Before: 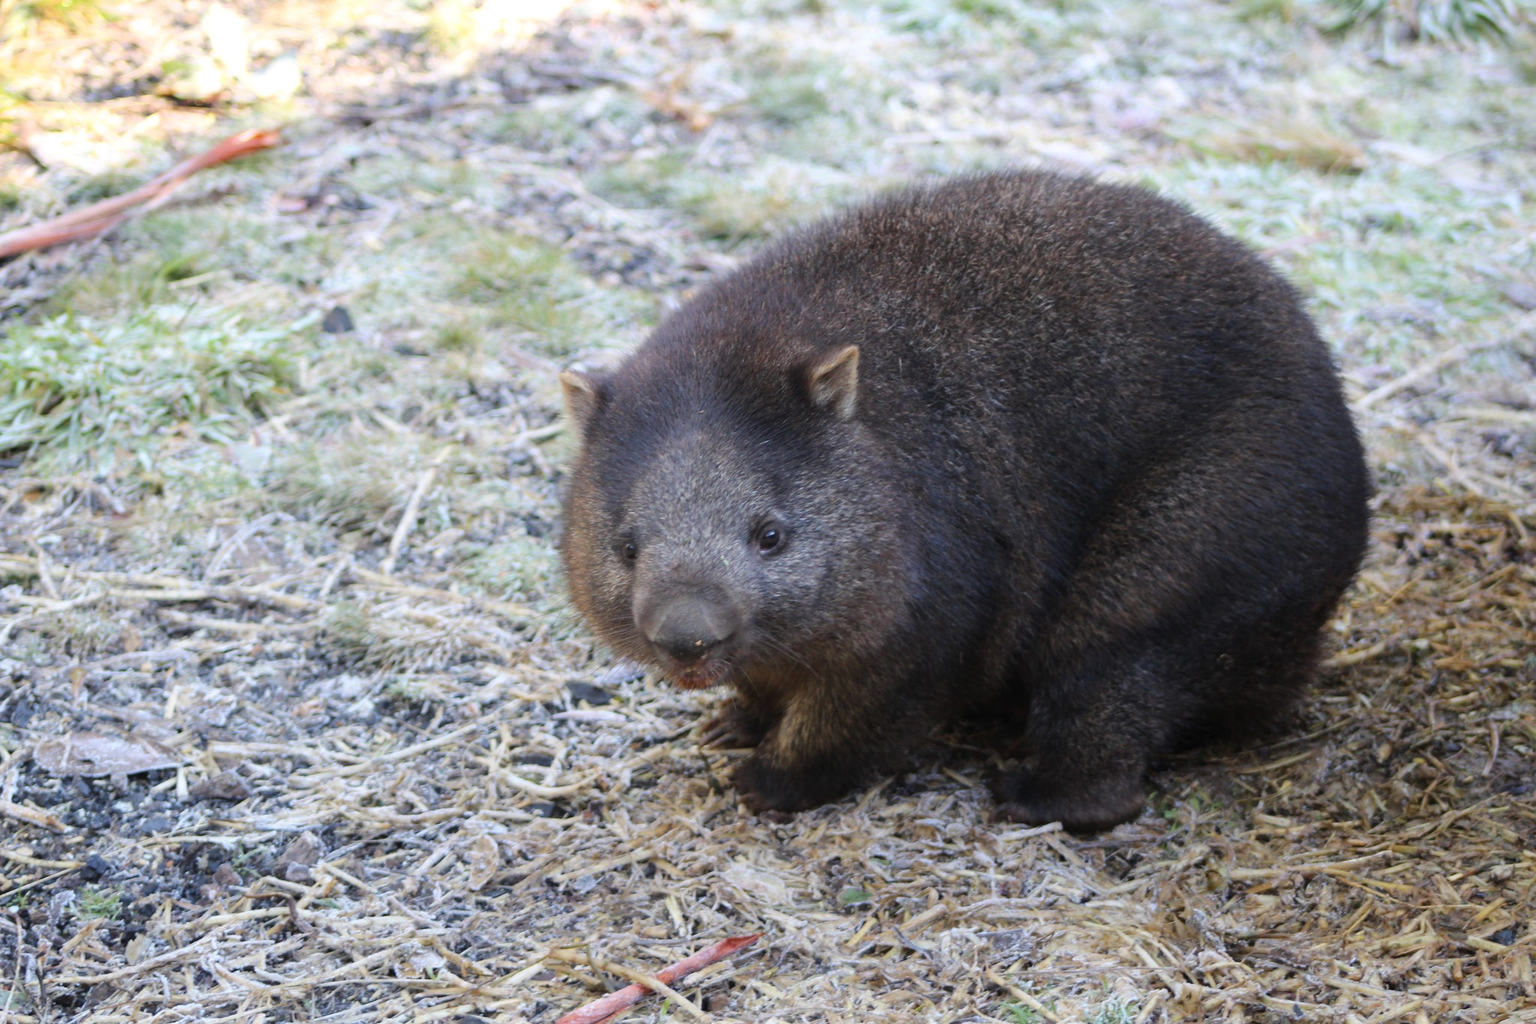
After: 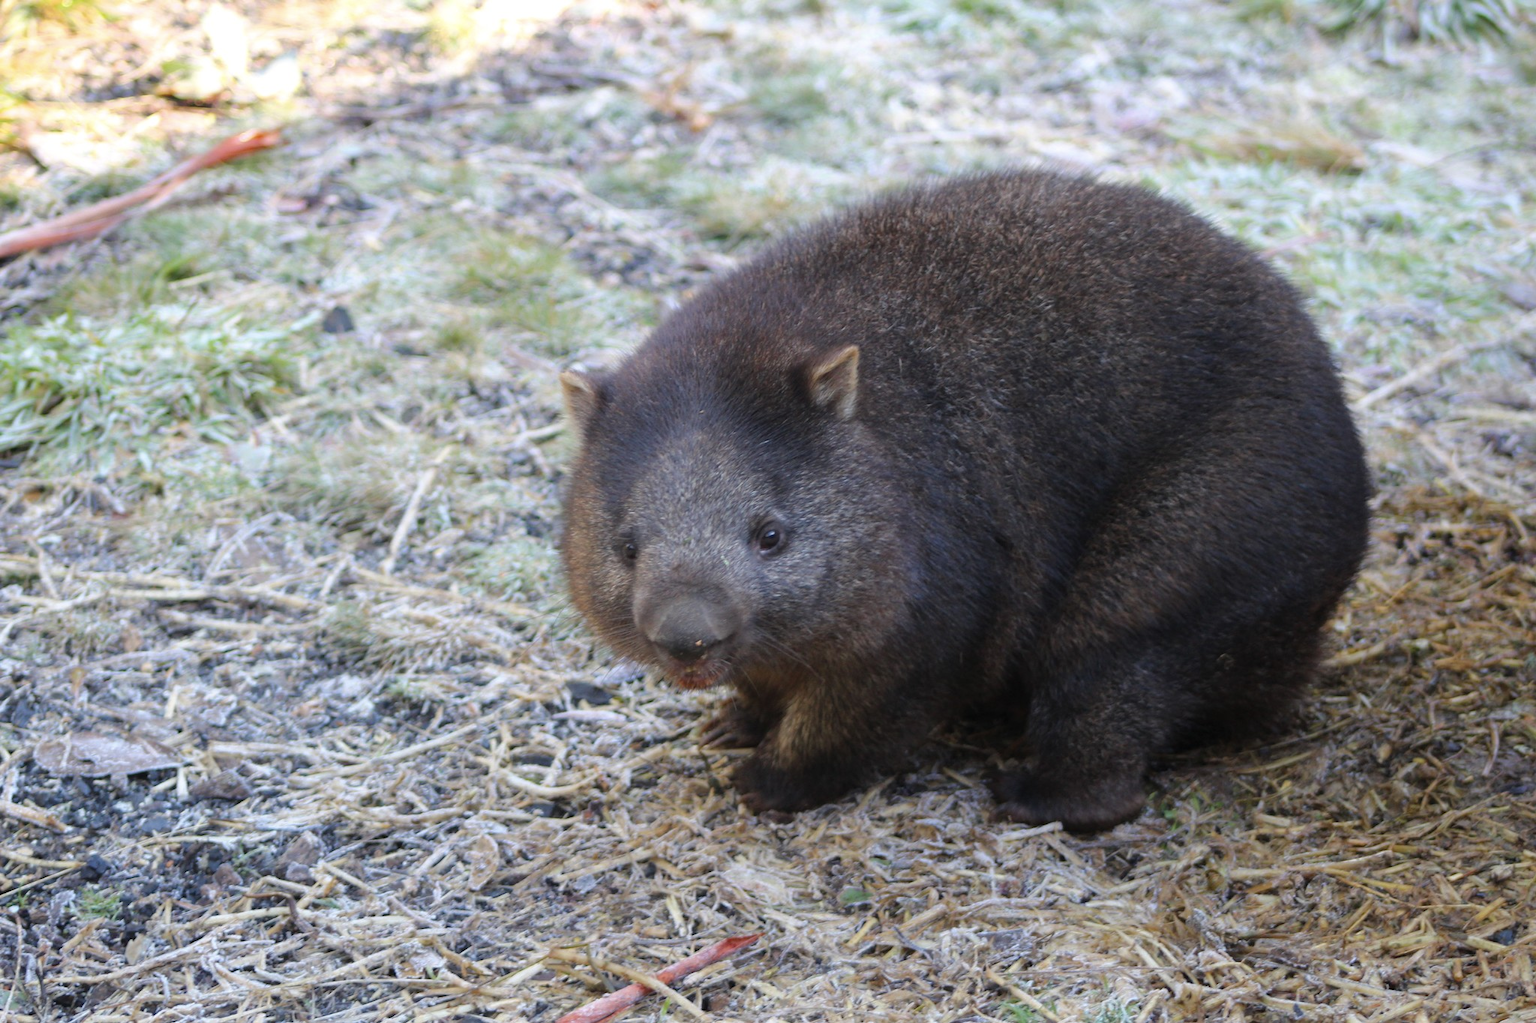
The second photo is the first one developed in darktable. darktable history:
tone curve: curves: ch0 [(0, 0) (0.077, 0.082) (0.765, 0.73) (1, 1)], color space Lab, independent channels, preserve colors none
